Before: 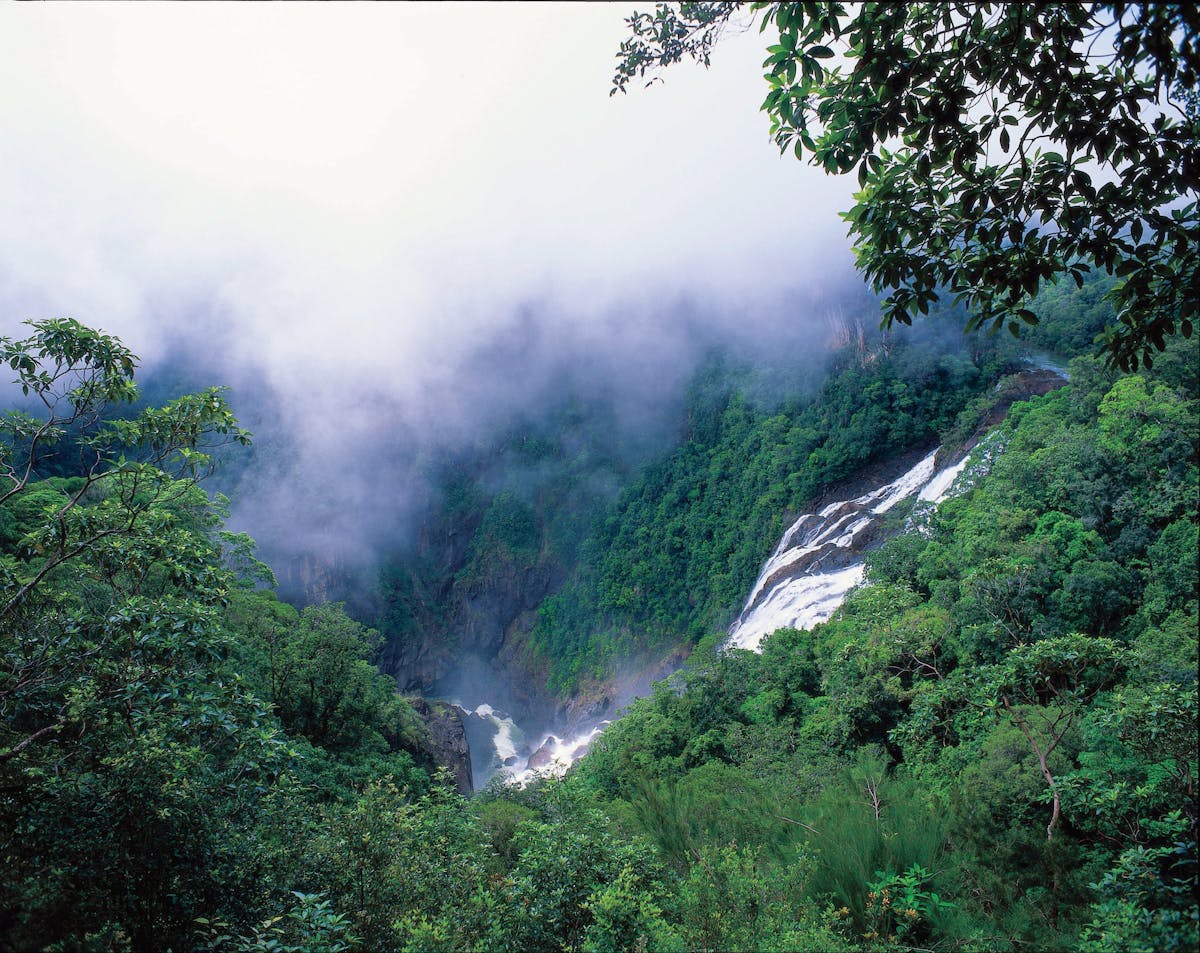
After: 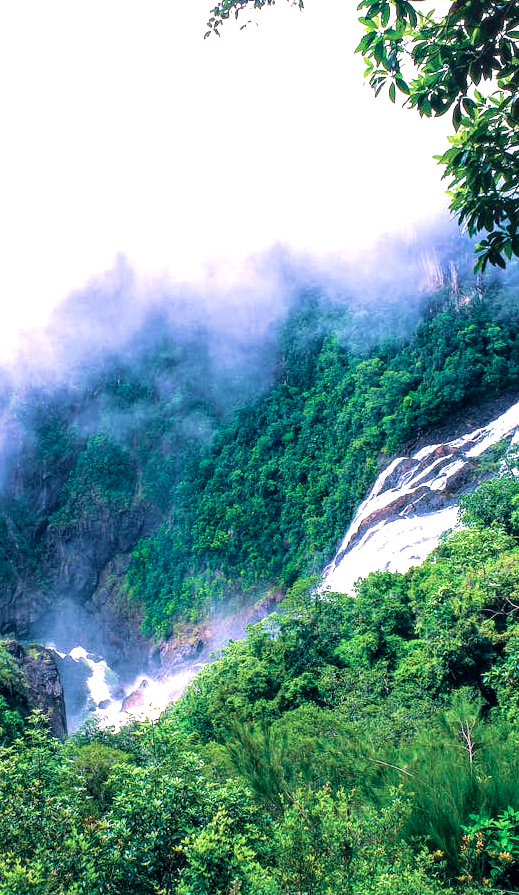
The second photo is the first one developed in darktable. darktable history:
crop: left 33.898%, top 6.049%, right 22.82%
exposure: black level correction 0, exposure 0.498 EV, compensate highlight preservation false
velvia: strength 56.66%
local contrast: detail 130%
tone equalizer: -8 EV -0.754 EV, -7 EV -0.698 EV, -6 EV -0.597 EV, -5 EV -0.411 EV, -3 EV 0.392 EV, -2 EV 0.6 EV, -1 EV 0.678 EV, +0 EV 0.768 EV, edges refinement/feathering 500, mask exposure compensation -1.57 EV, preserve details no
color correction: highlights a* 5.41, highlights b* 5.33, shadows a* -4.14, shadows b* -5.15
